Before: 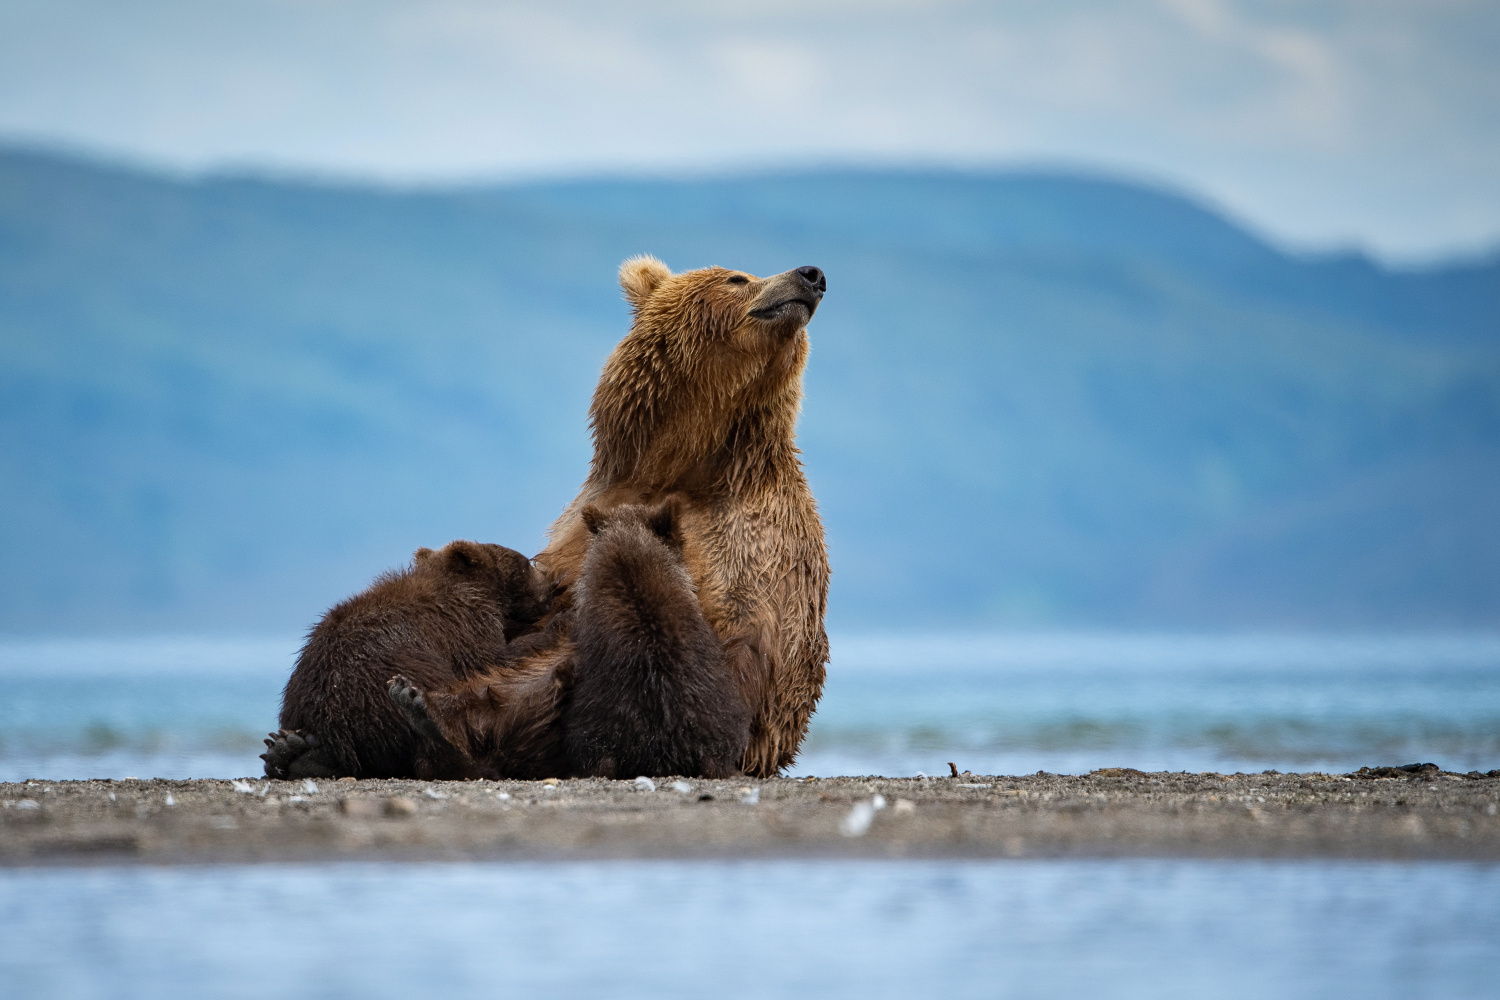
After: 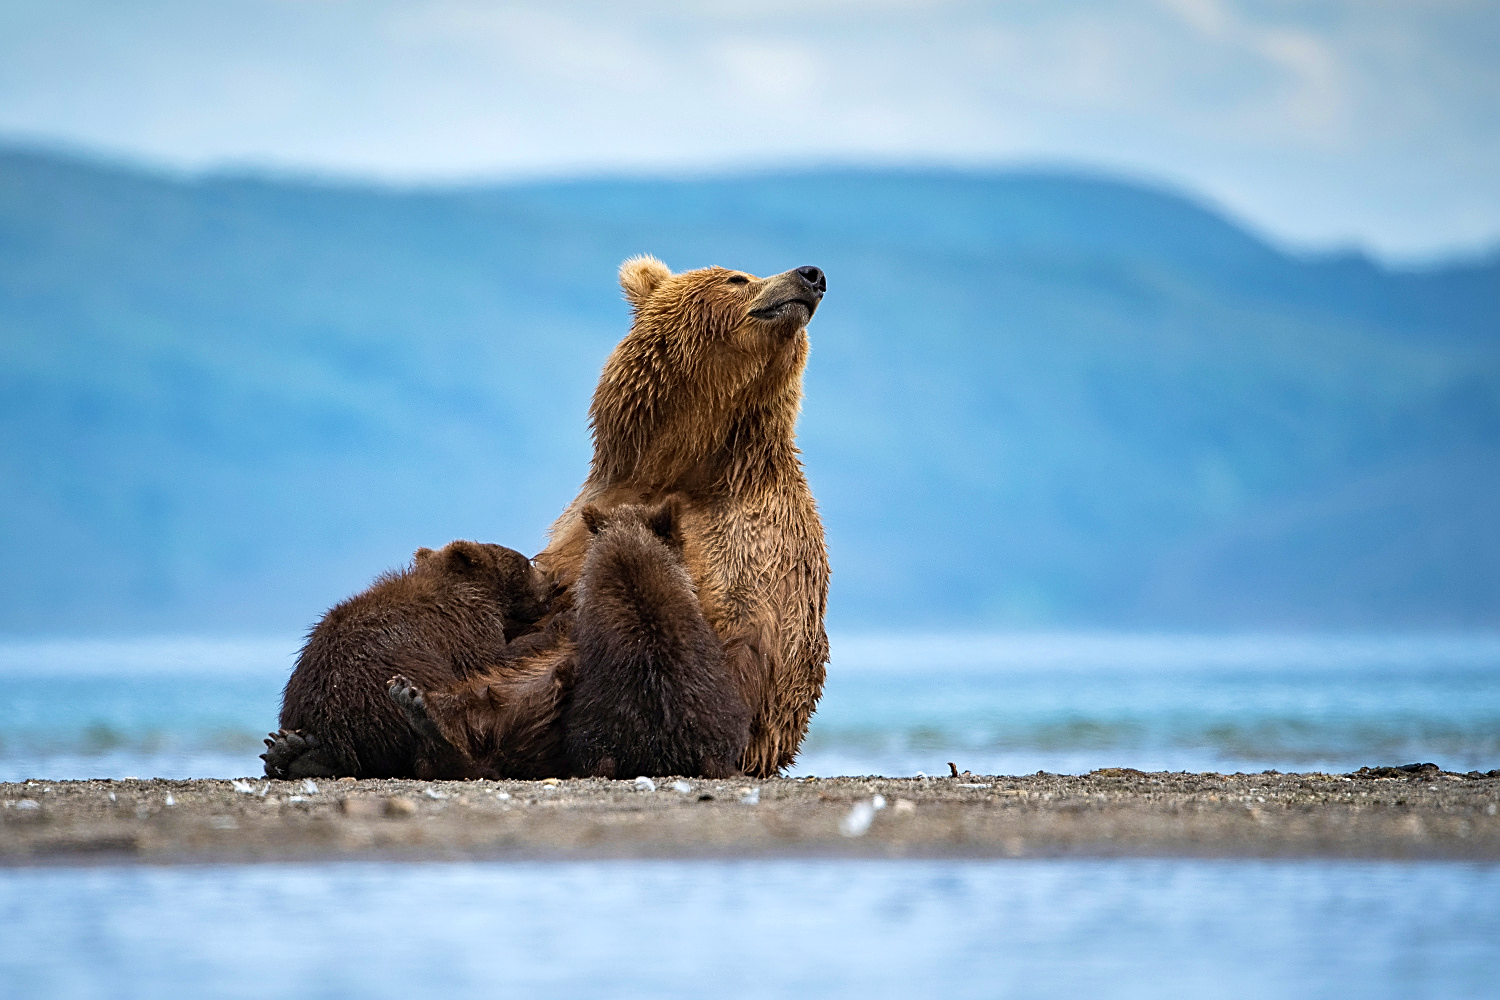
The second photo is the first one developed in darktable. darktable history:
exposure: exposure 0.256 EV, compensate exposure bias true, compensate highlight preservation false
sharpen: amount 0.493
velvia: on, module defaults
